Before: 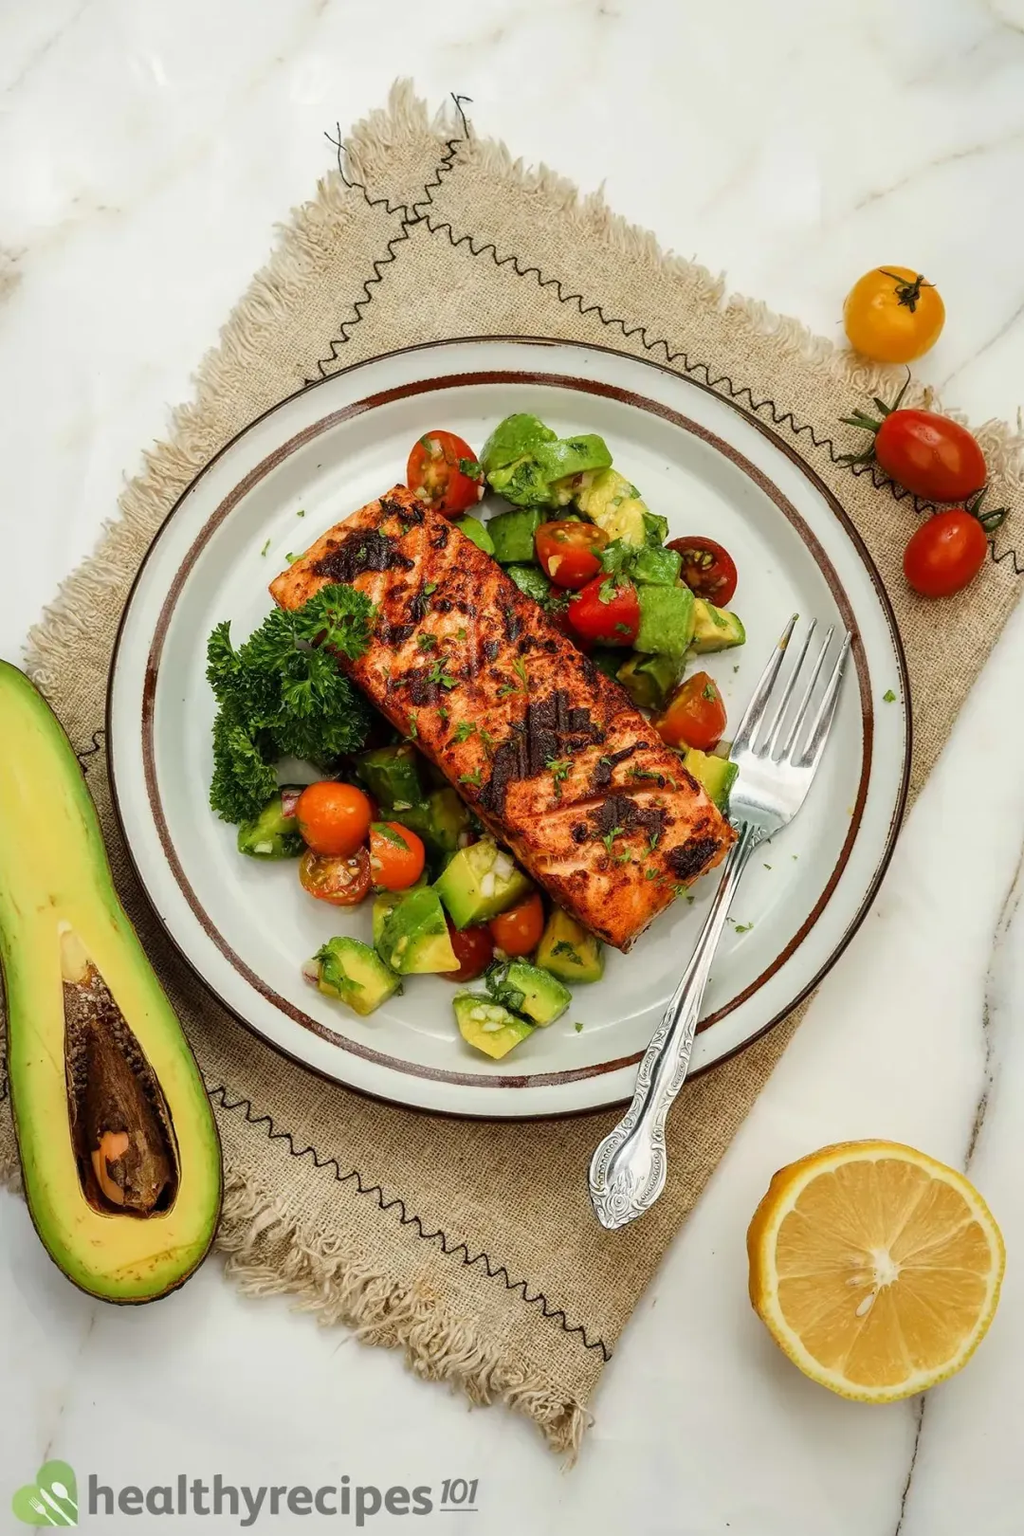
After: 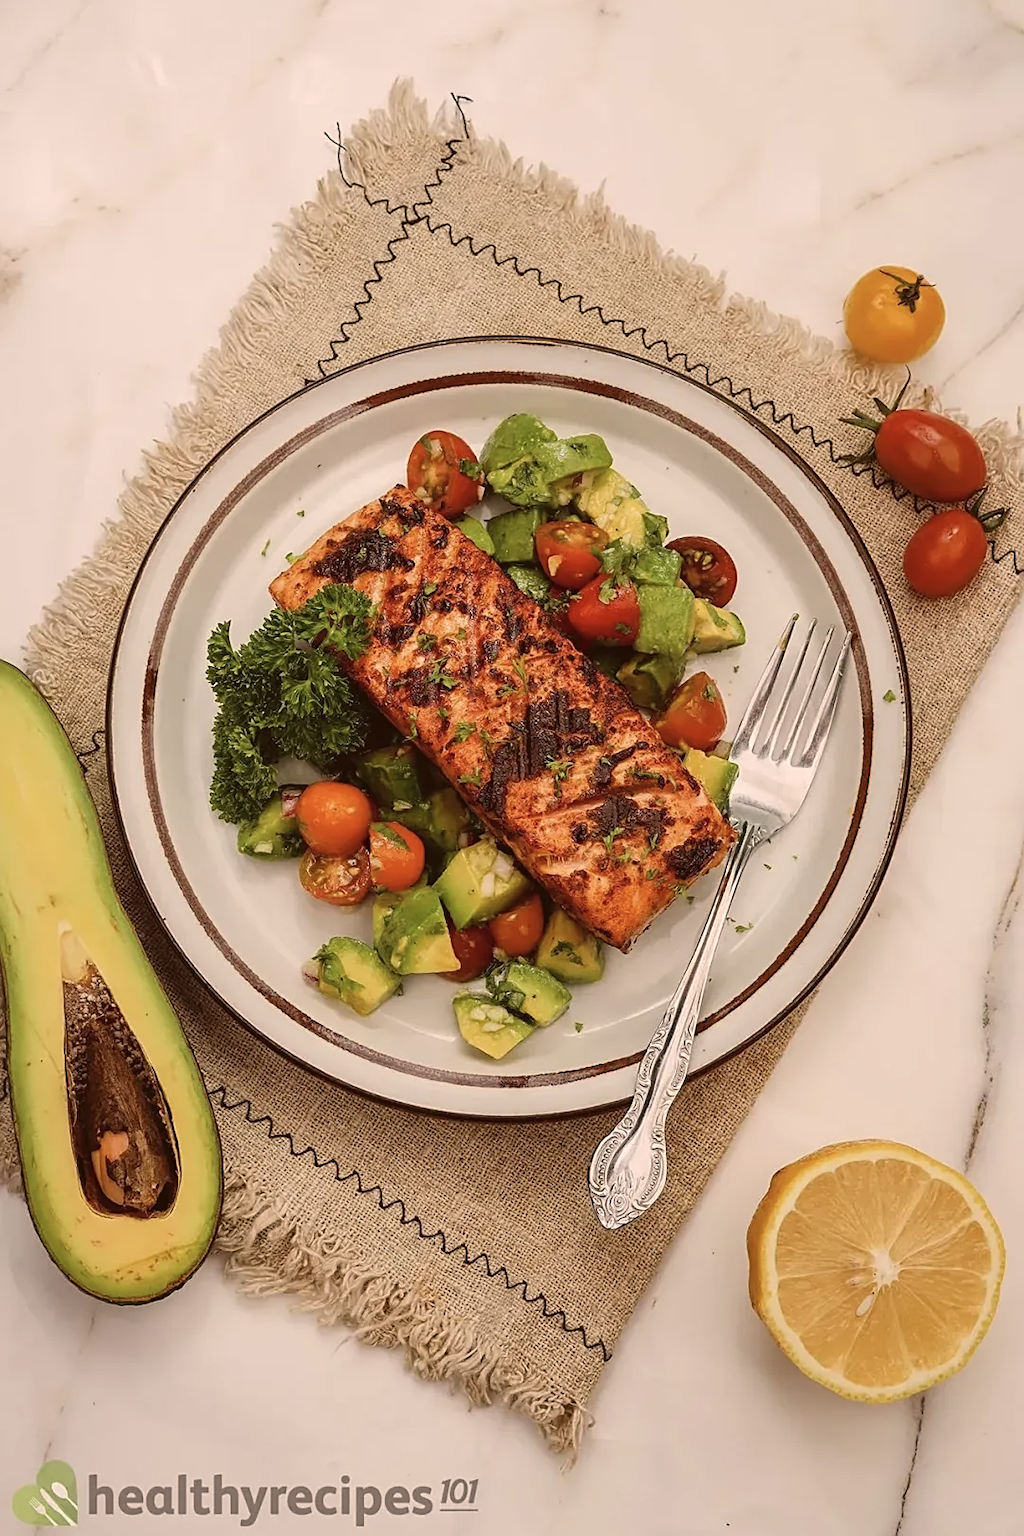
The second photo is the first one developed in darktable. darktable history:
color correction: highlights a* 10.21, highlights b* 9.79, shadows a* 8.61, shadows b* 7.88, saturation 0.8
sharpen: on, module defaults
contrast brightness saturation: contrast -0.1, saturation -0.1
